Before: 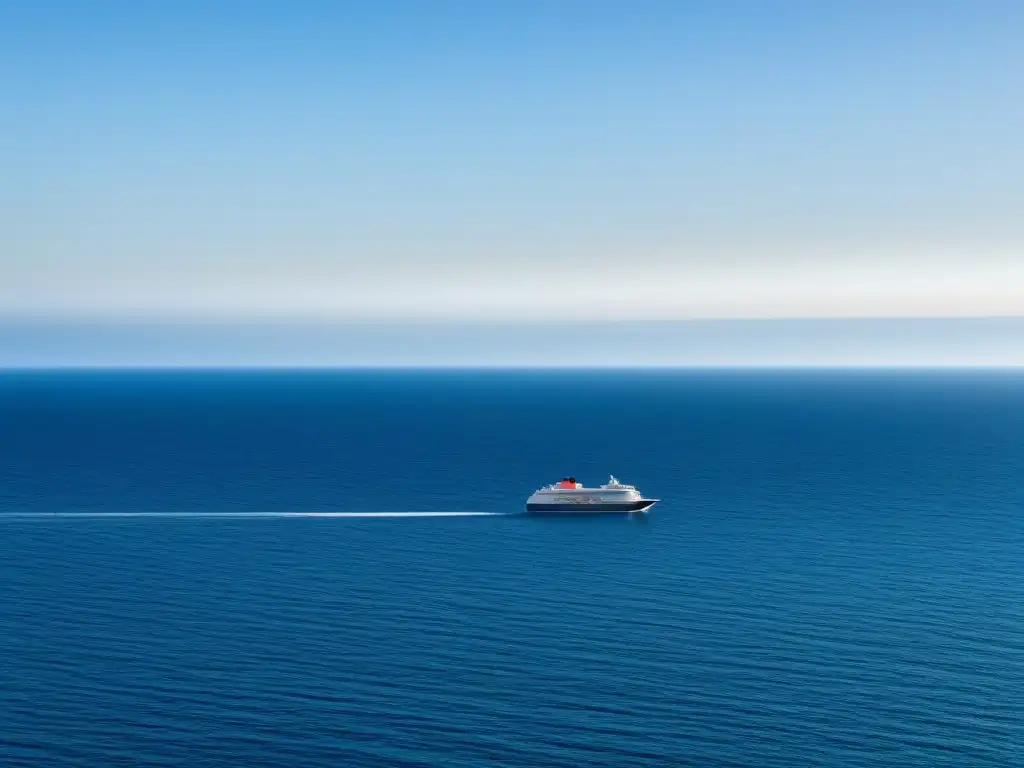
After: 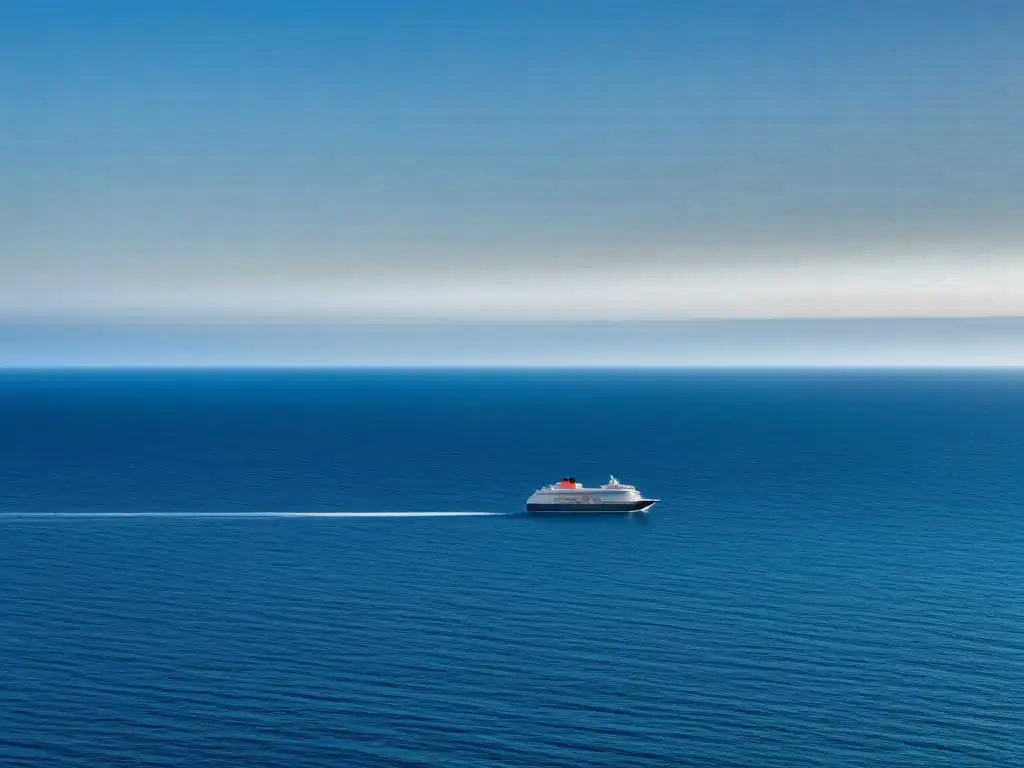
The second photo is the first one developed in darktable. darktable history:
shadows and highlights: shadows 24.67, highlights -78.45, soften with gaussian
